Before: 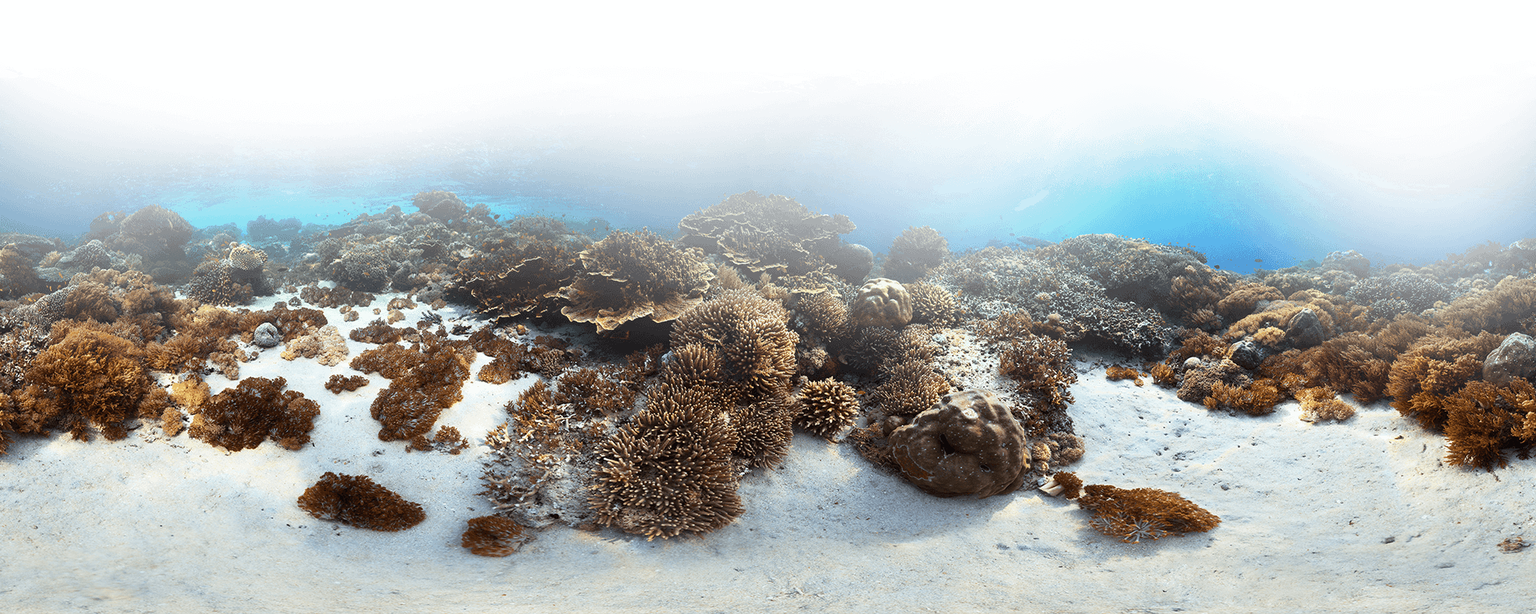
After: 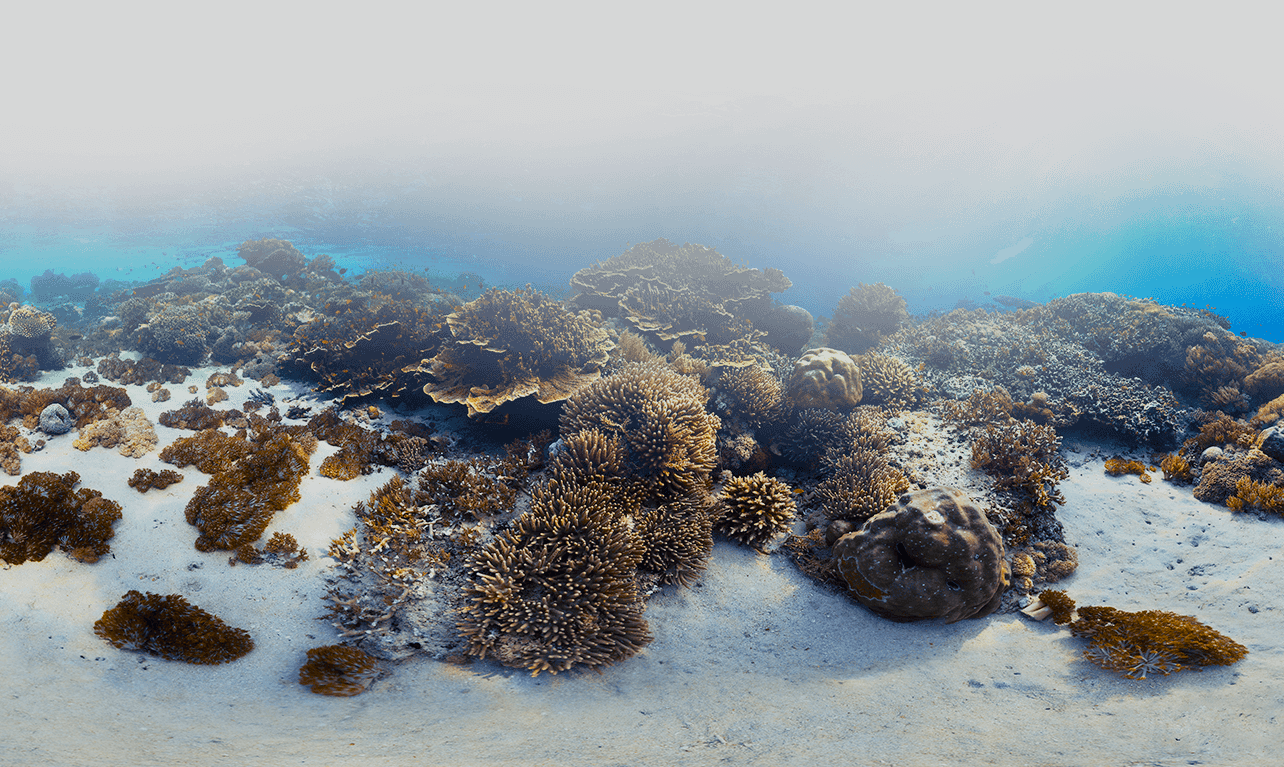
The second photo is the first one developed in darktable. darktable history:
crop and rotate: left 14.486%, right 18.625%
tone equalizer: -8 EV -0.002 EV, -7 EV 0.003 EV, -6 EV -0.041 EV, -5 EV 0.016 EV, -4 EV -0.007 EV, -3 EV 0.018 EV, -2 EV -0.058 EV, -1 EV -0.319 EV, +0 EV -0.557 EV
color balance rgb: shadows lift › luminance -40.922%, shadows lift › chroma 13.994%, shadows lift › hue 259.46°, global offset › hue 169.69°, linear chroma grading › shadows 31.645%, linear chroma grading › global chroma -2.293%, linear chroma grading › mid-tones 4.175%, perceptual saturation grading › global saturation 18.154%
